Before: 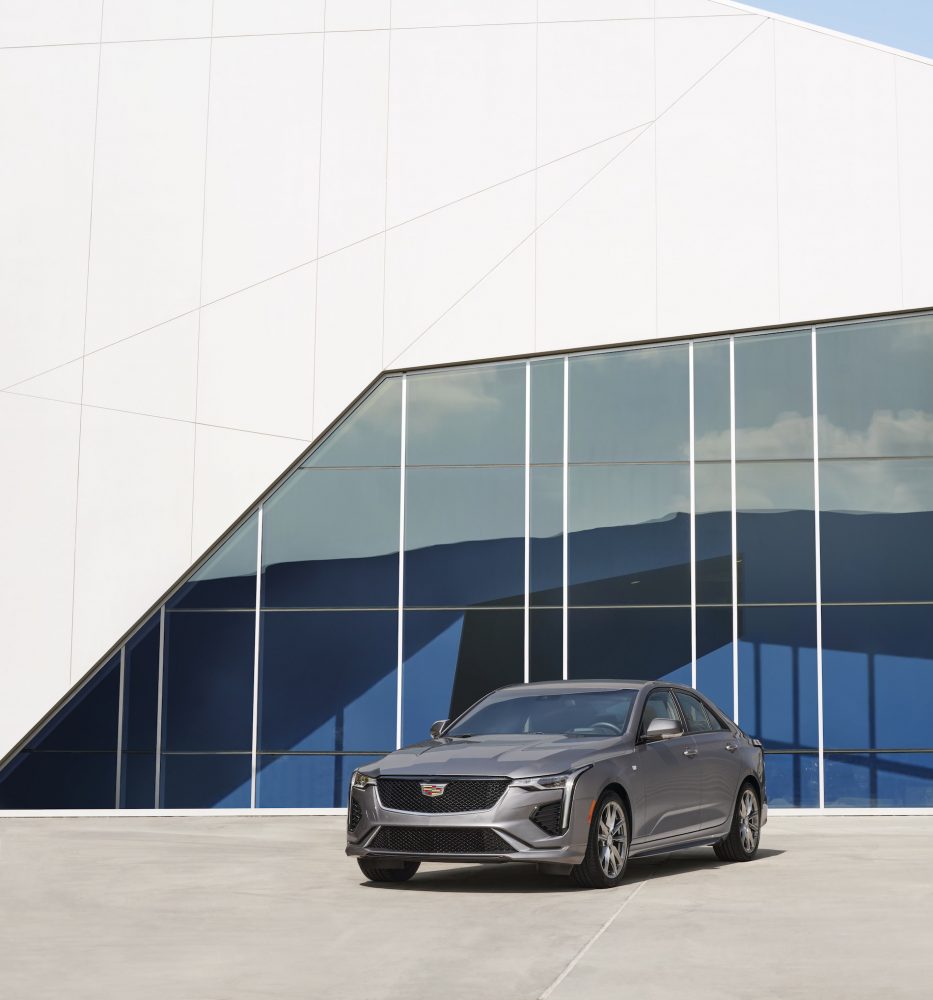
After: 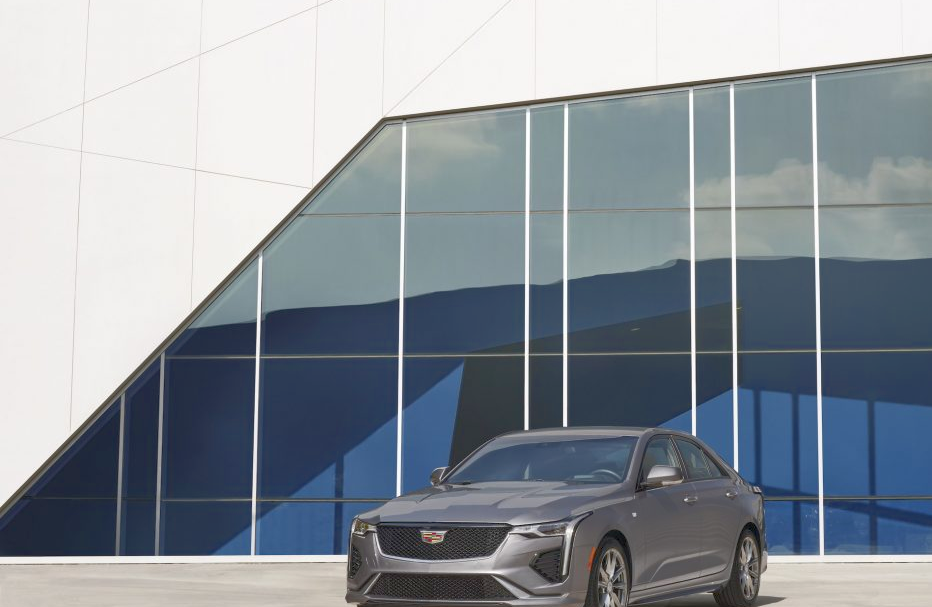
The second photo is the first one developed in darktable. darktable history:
color zones: curves: ch1 [(0, 0.513) (0.143, 0.524) (0.286, 0.511) (0.429, 0.506) (0.571, 0.503) (0.714, 0.503) (0.857, 0.508) (1, 0.513)]
crop and rotate: top 25.357%, bottom 13.942%
rgb curve: curves: ch0 [(0, 0) (0.072, 0.166) (0.217, 0.293) (0.414, 0.42) (1, 1)], compensate middle gray true, preserve colors basic power
